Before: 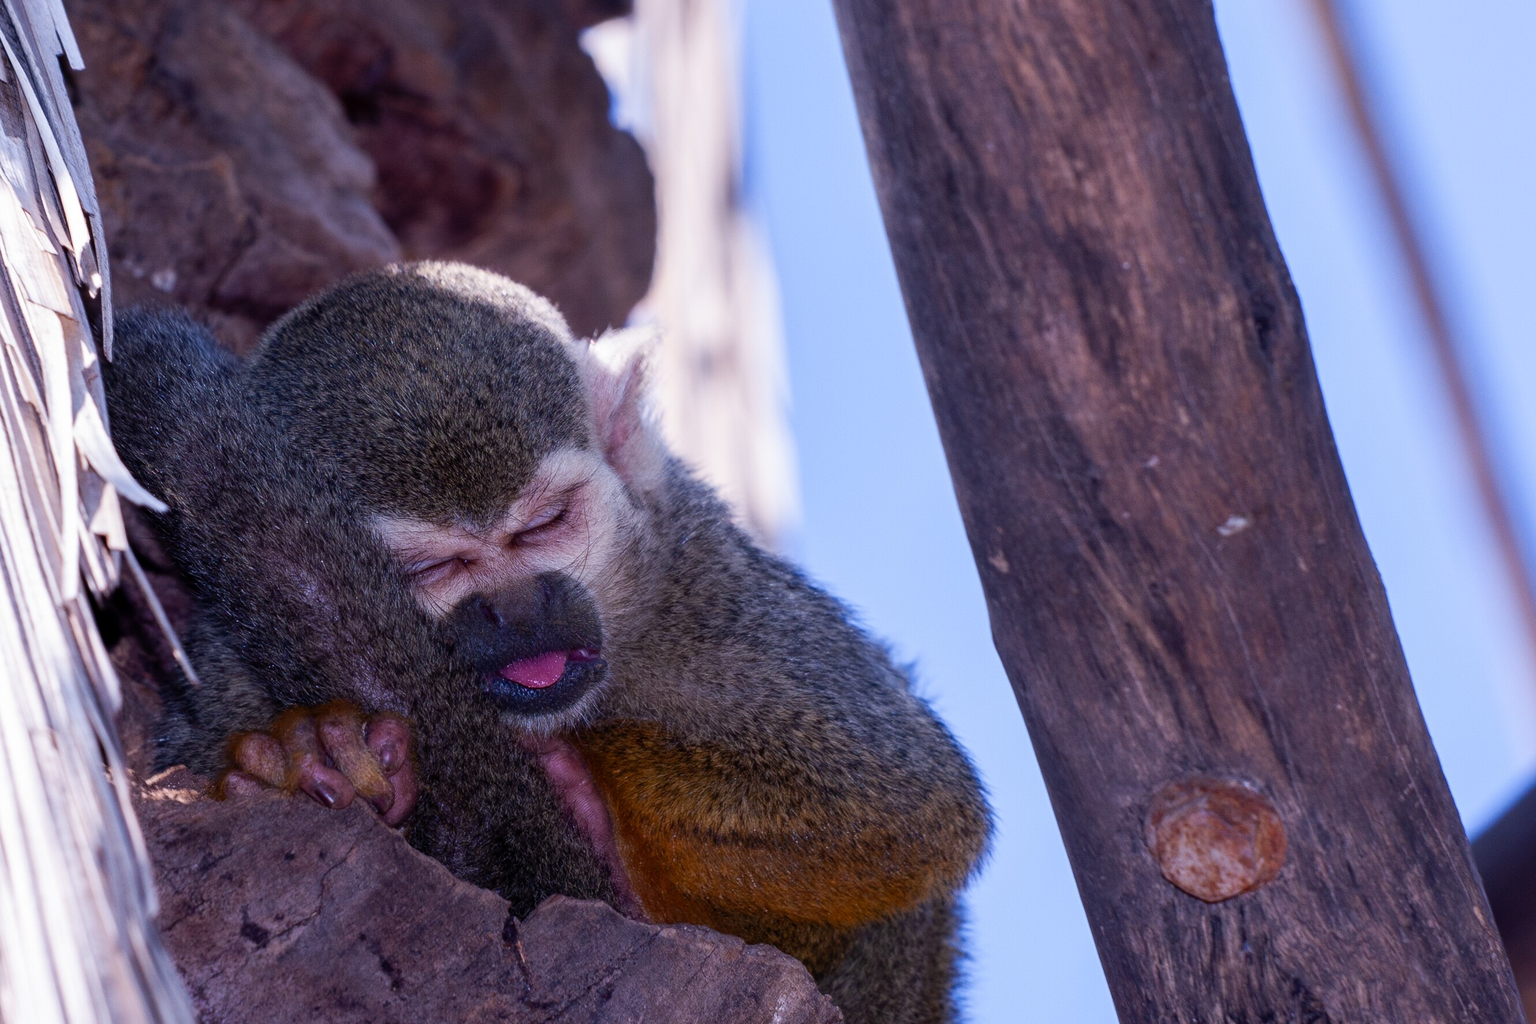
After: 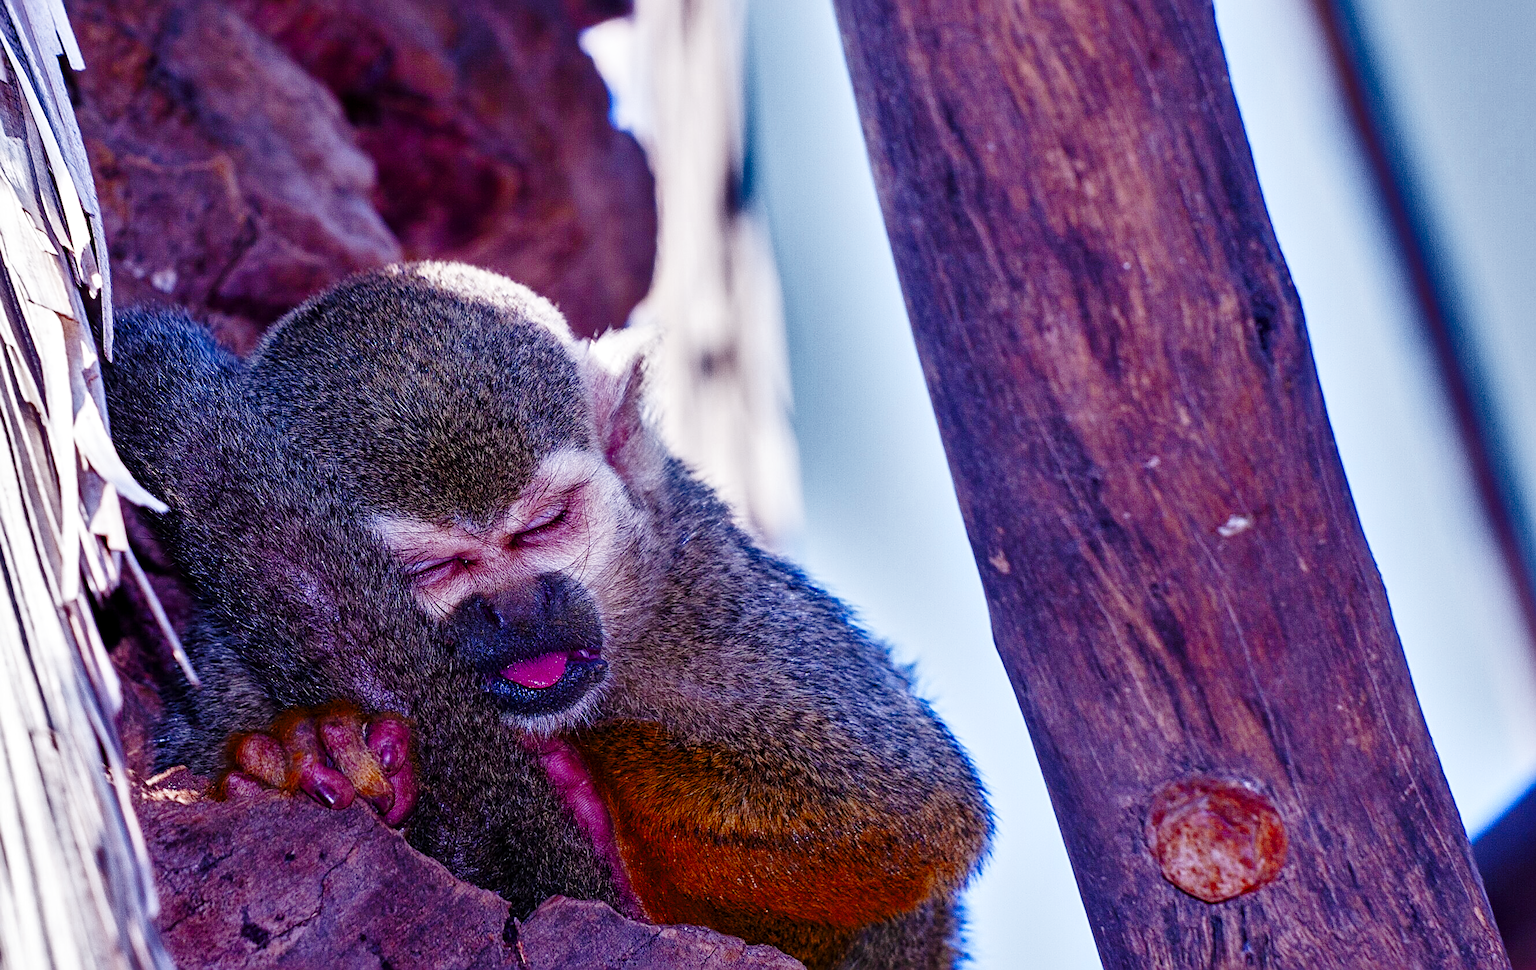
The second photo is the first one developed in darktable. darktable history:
local contrast: mode bilateral grid, contrast 28, coarseness 16, detail 115%, midtone range 0.2
crop and rotate: top 0.014%, bottom 5.178%
color balance rgb: perceptual saturation grading › global saturation 34.702%, perceptual saturation grading › highlights -29.98%, perceptual saturation grading › shadows 34.929%
base curve: curves: ch0 [(0, 0) (0.028, 0.03) (0.121, 0.232) (0.46, 0.748) (0.859, 0.968) (1, 1)], preserve colors none
shadows and highlights: shadows 17.46, highlights -84.41, soften with gaussian
sharpen: radius 2.534, amount 0.627
color zones: curves: ch0 [(0.11, 0.396) (0.195, 0.36) (0.25, 0.5) (0.303, 0.412) (0.357, 0.544) (0.75, 0.5) (0.967, 0.328)]; ch1 [(0, 0.468) (0.112, 0.512) (0.202, 0.6) (0.25, 0.5) (0.307, 0.352) (0.357, 0.544) (0.75, 0.5) (0.963, 0.524)]
